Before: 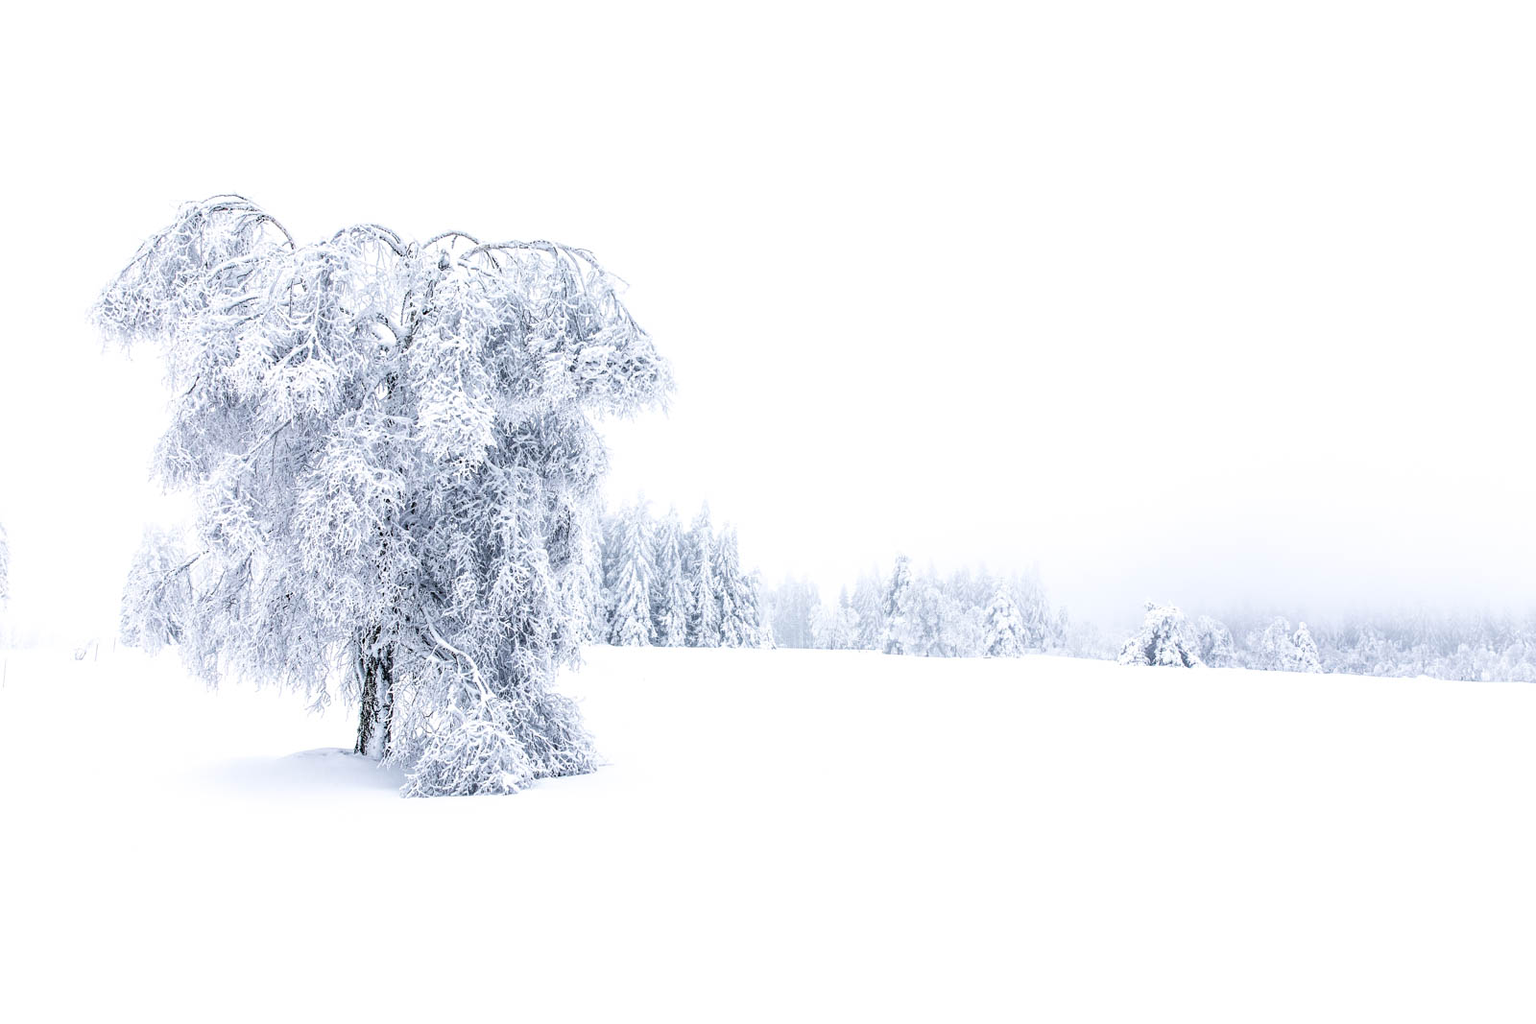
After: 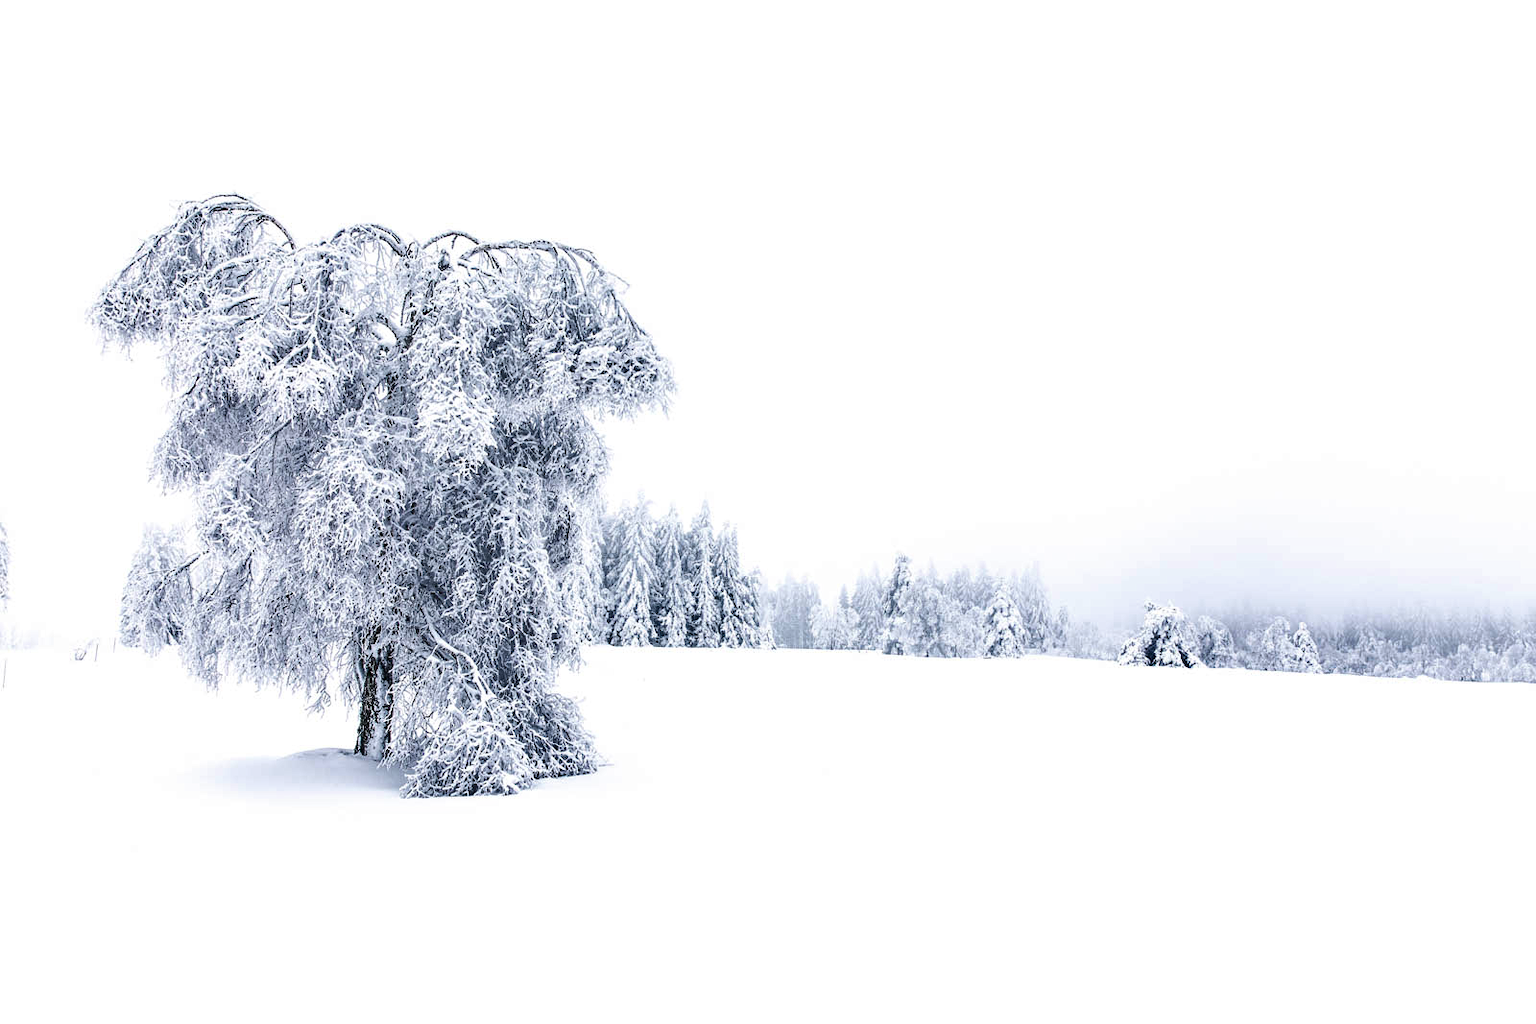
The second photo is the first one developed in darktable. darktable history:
local contrast: mode bilateral grid, contrast 20, coarseness 50, detail 102%, midtone range 0.2
shadows and highlights: shadows color adjustment 97.66%, soften with gaussian
